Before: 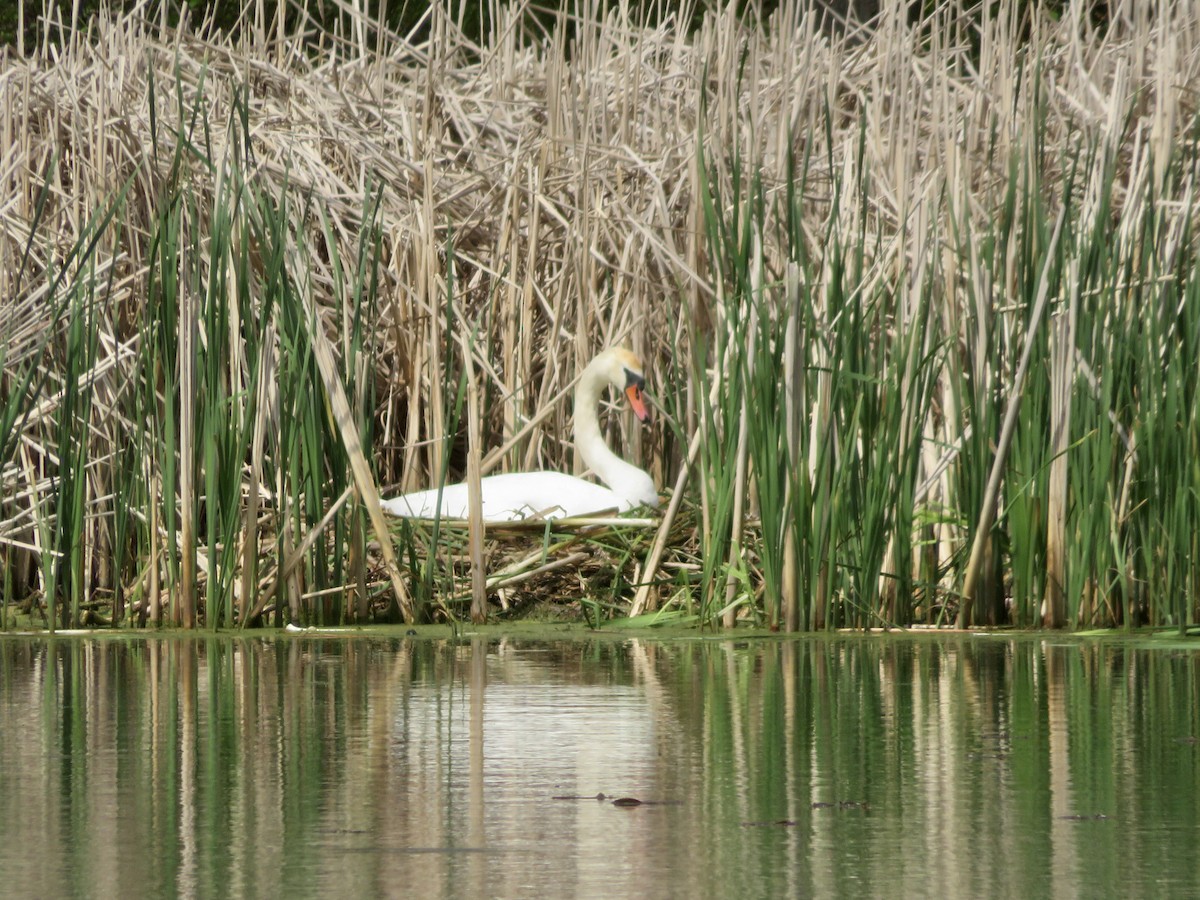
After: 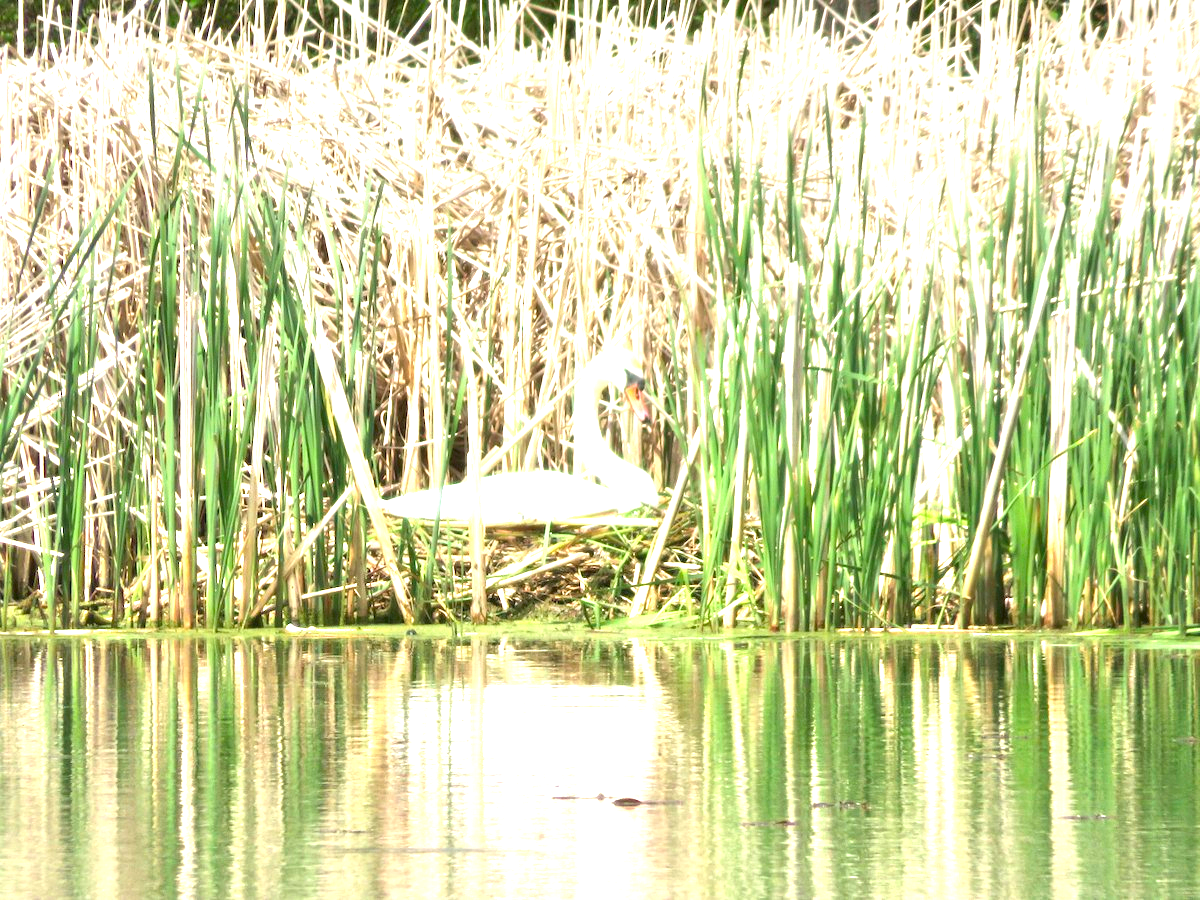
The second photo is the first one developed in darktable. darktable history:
exposure: black level correction 0, exposure 2.095 EV, compensate highlight preservation false
